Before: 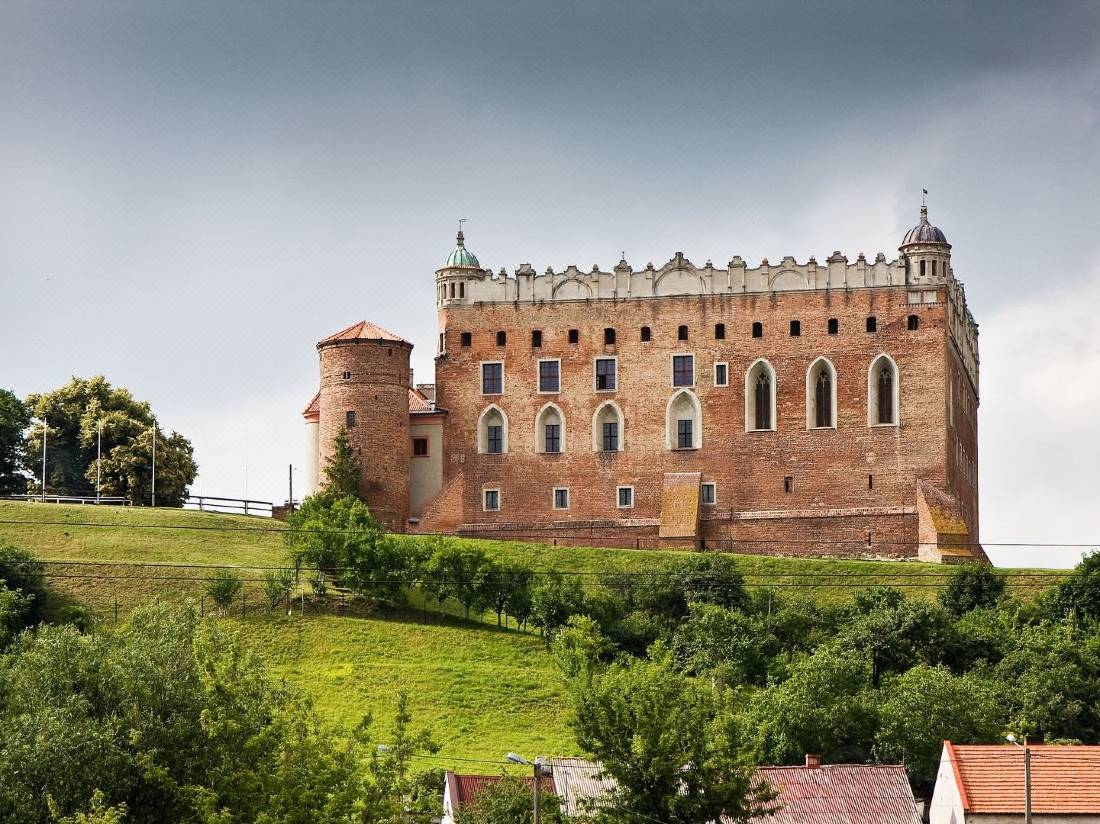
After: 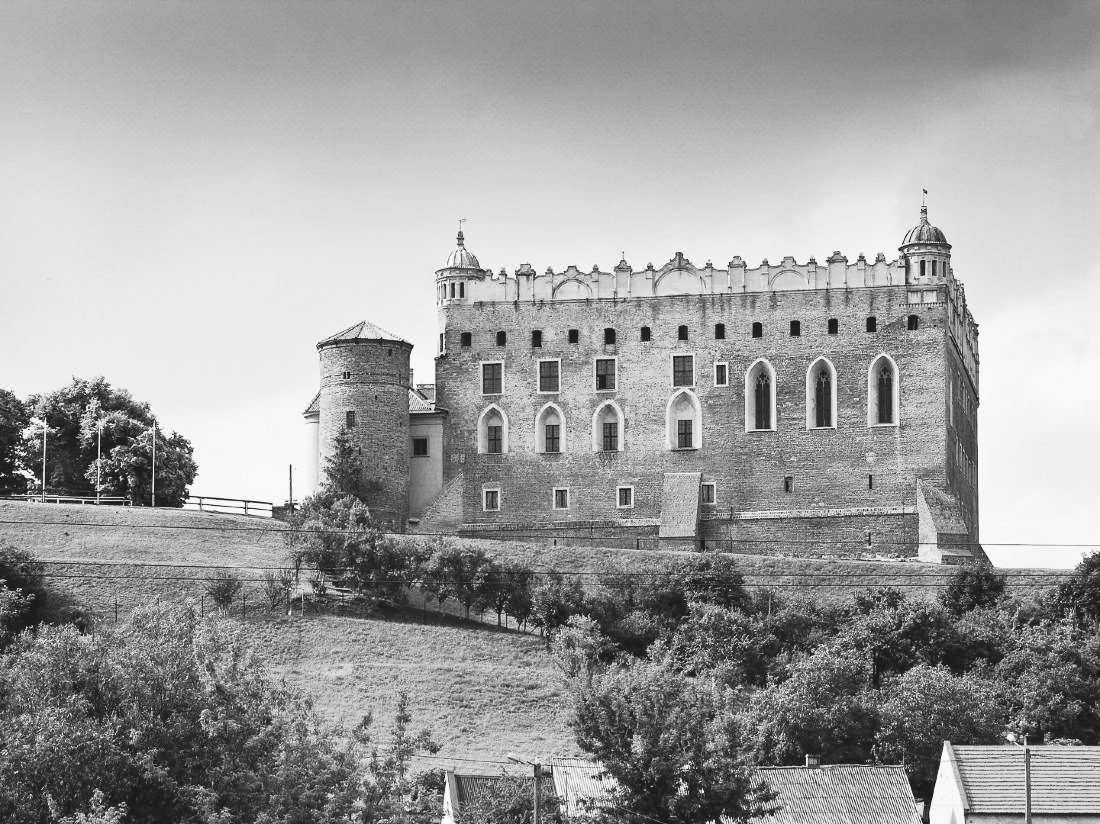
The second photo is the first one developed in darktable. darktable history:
contrast brightness saturation: contrast 0.2, brightness 0.16, saturation 0.22
white balance: red 0.924, blue 1.095
color balance rgb: shadows lift › chroma 3%, shadows lift › hue 280.8°, power › hue 330°, highlights gain › chroma 3%, highlights gain › hue 75.6°, global offset › luminance 0.7%, perceptual saturation grading › global saturation 20%, perceptual saturation grading › highlights -25%, perceptual saturation grading › shadows 50%, global vibrance 20.33%
monochrome: on, module defaults
